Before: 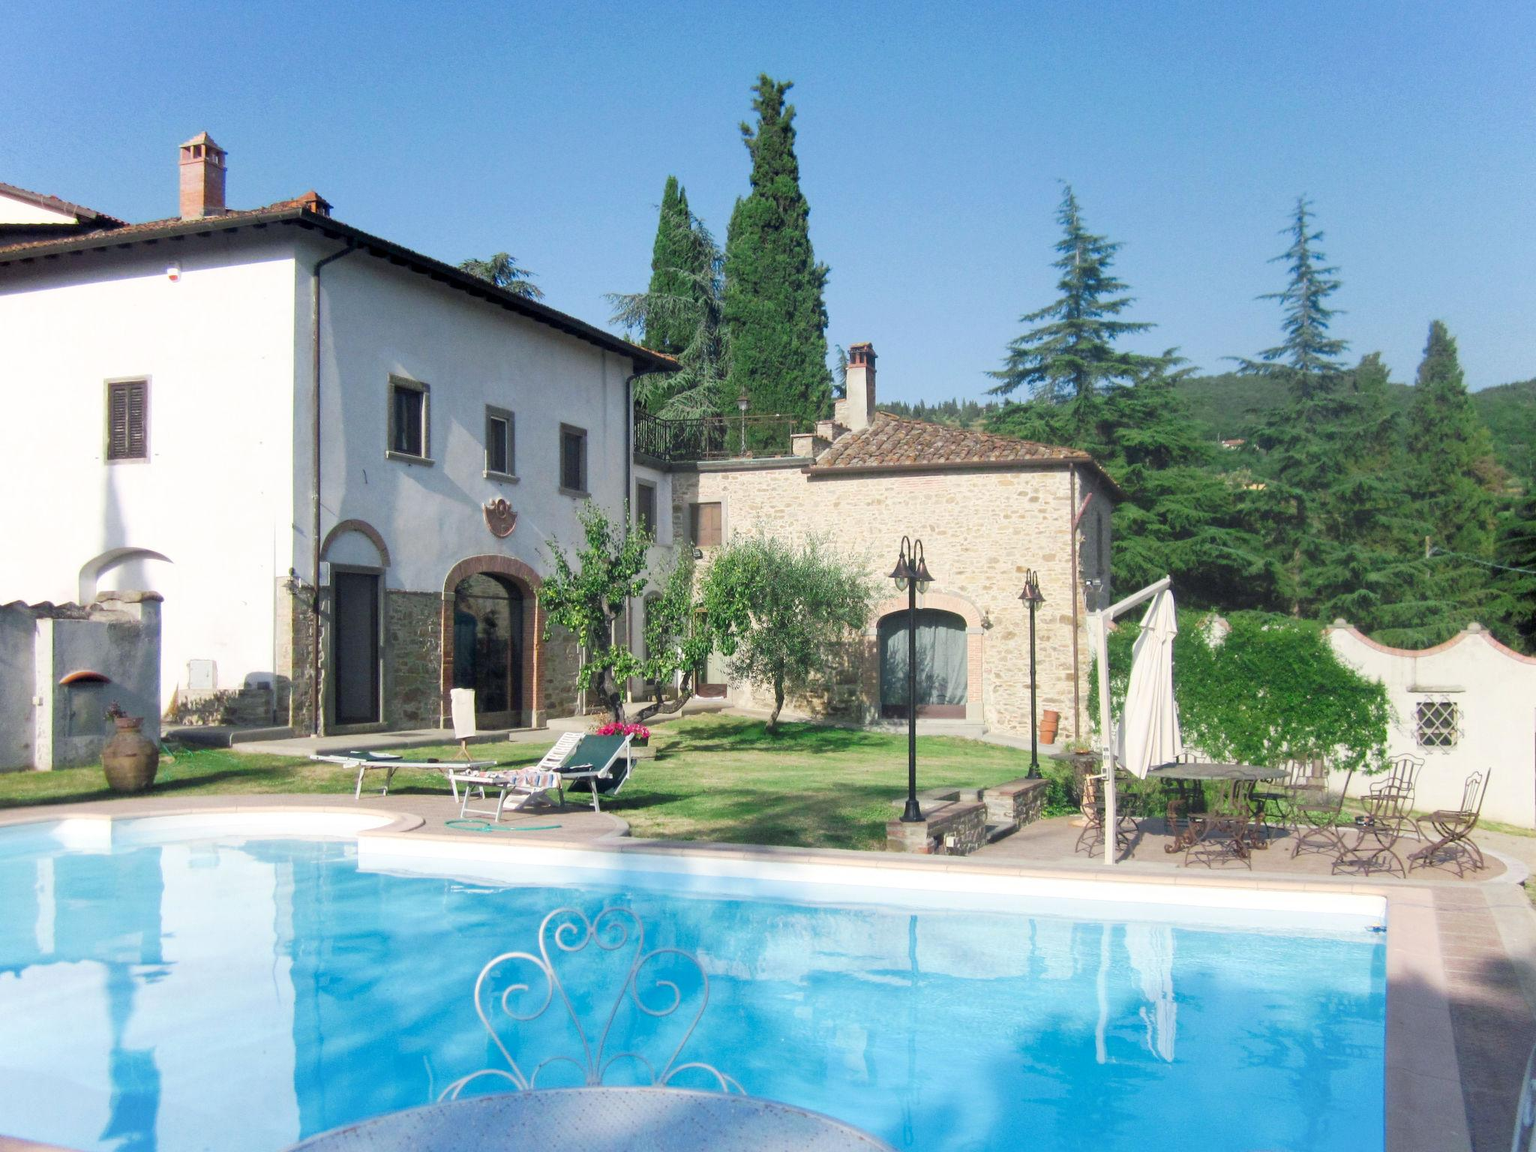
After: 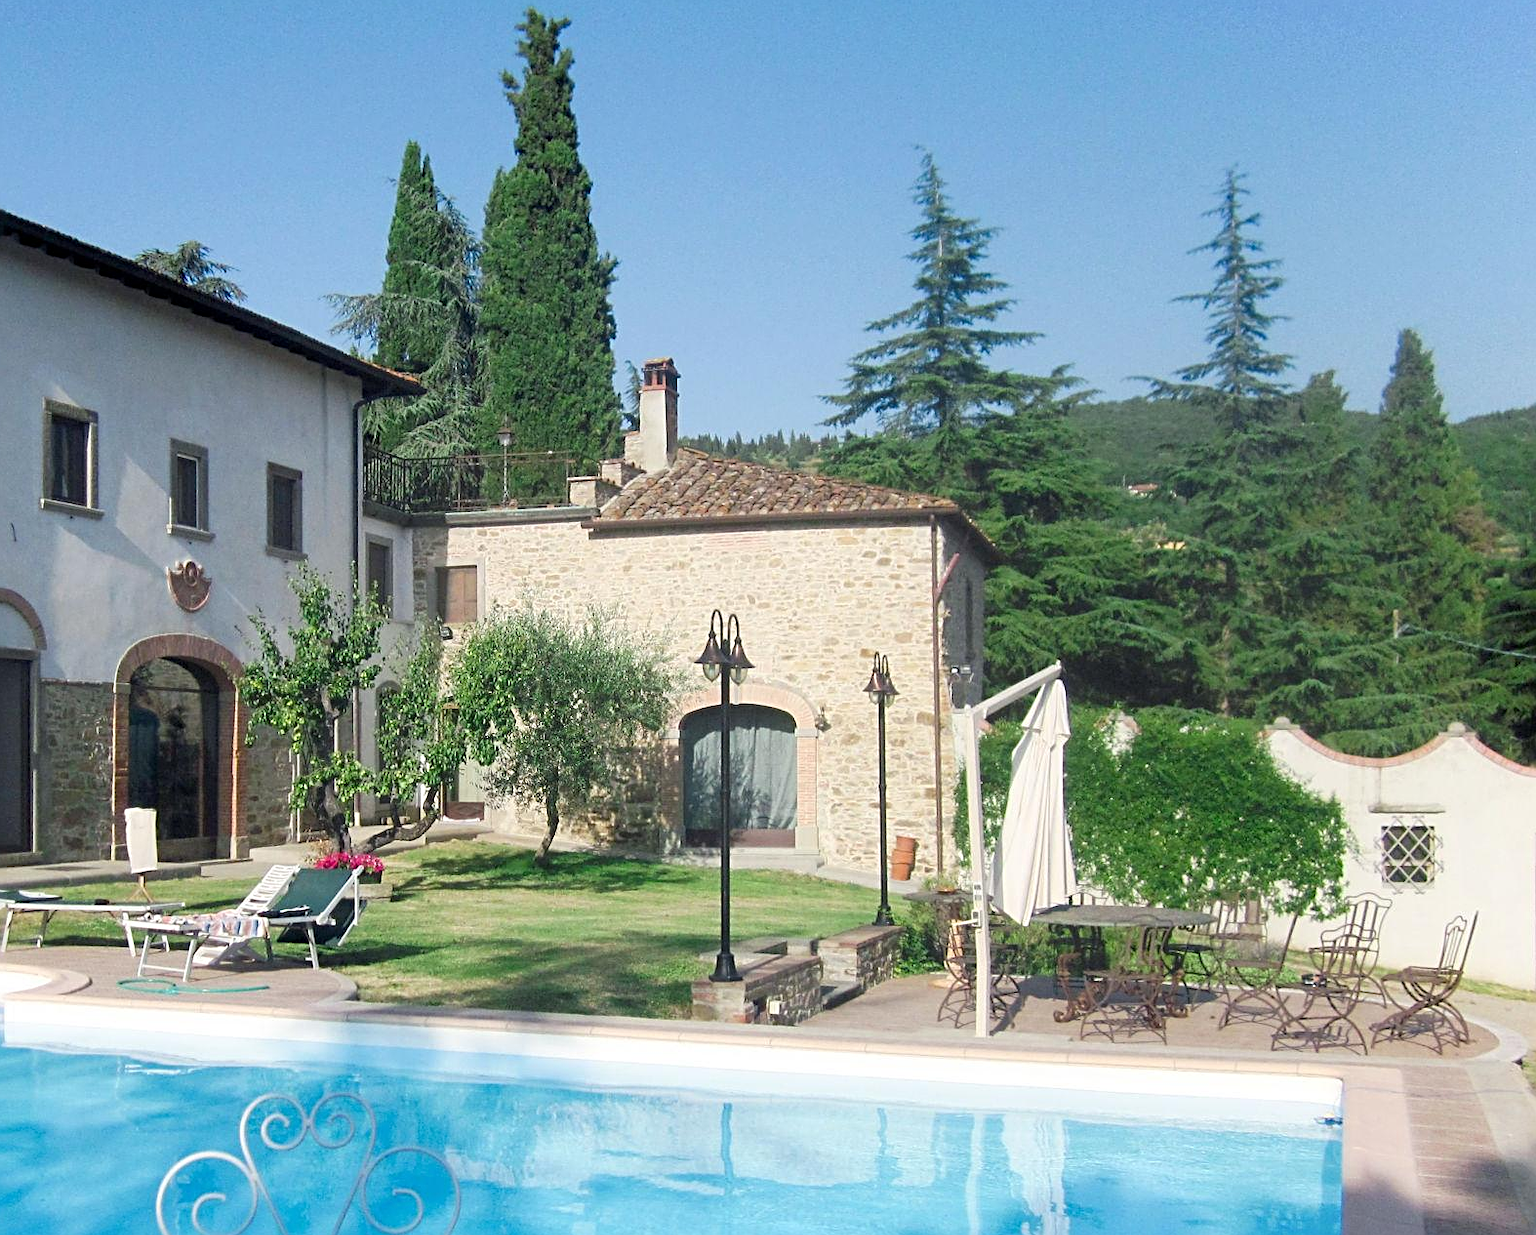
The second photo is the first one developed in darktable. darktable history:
crop: left 23.142%, top 5.912%, bottom 11.647%
sharpen: radius 2.752
